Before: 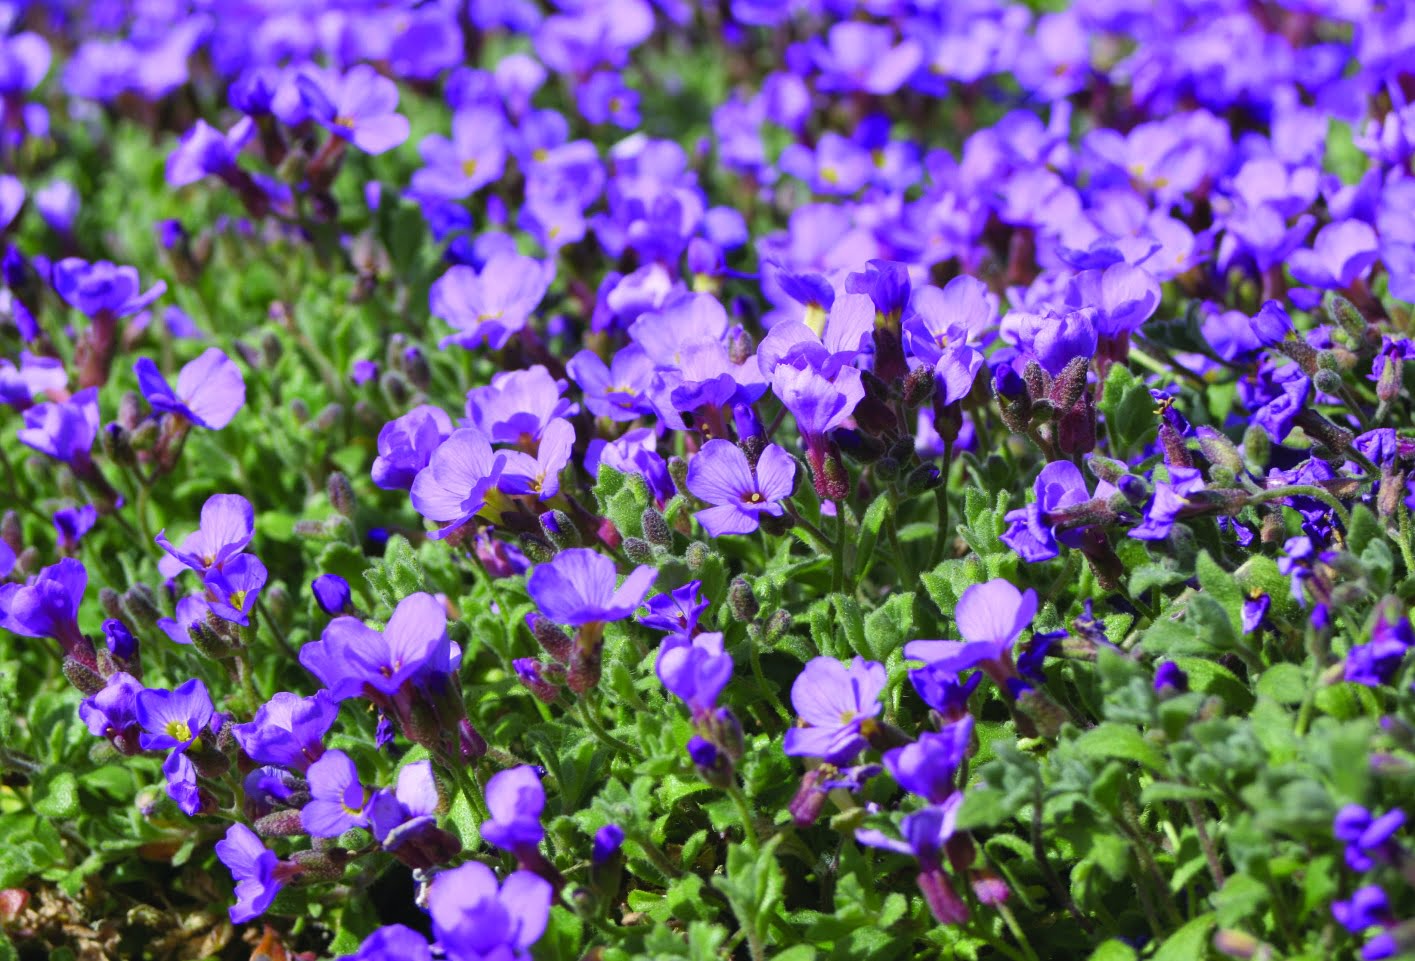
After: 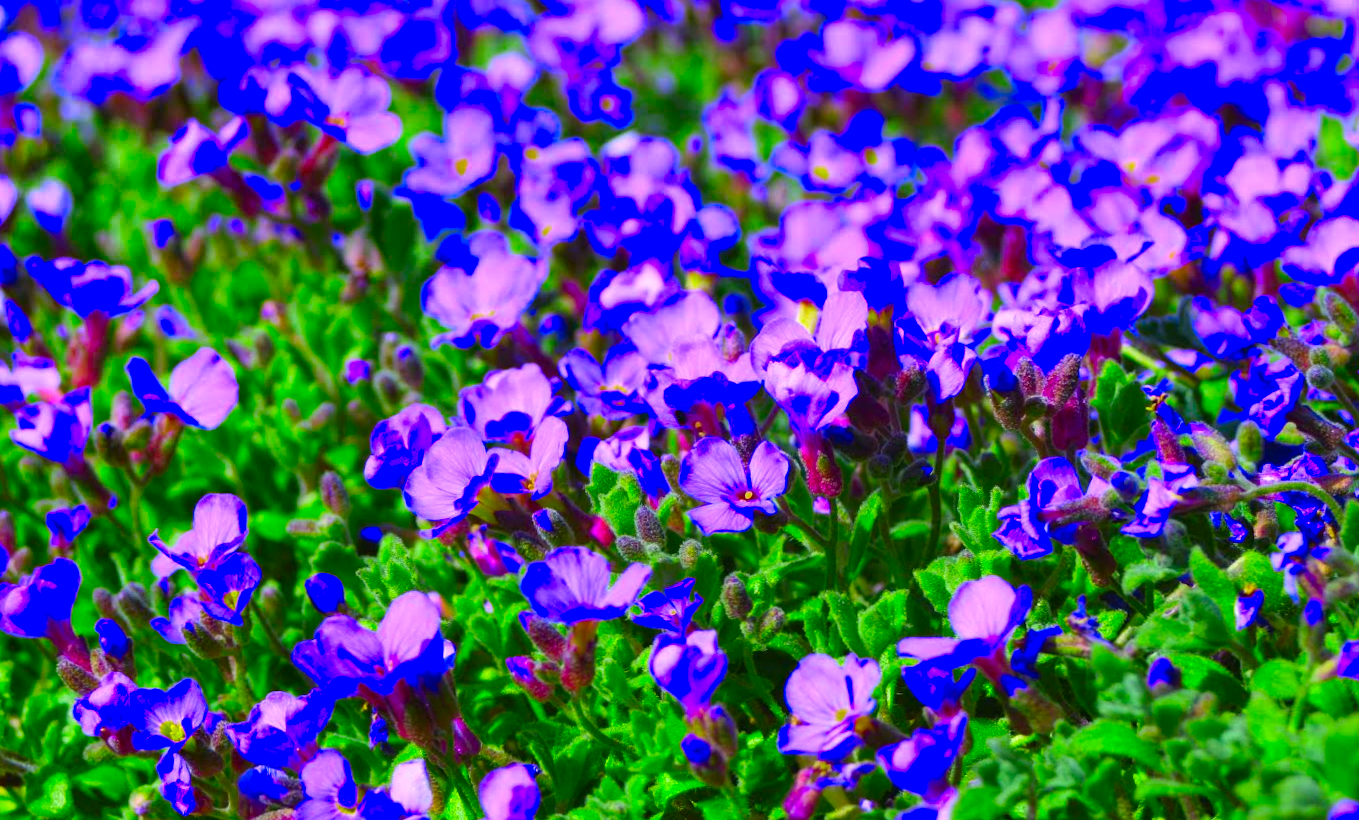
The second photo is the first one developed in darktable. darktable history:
color correction: saturation 2.15
crop and rotate: angle 0.2°, left 0.275%, right 3.127%, bottom 14.18%
